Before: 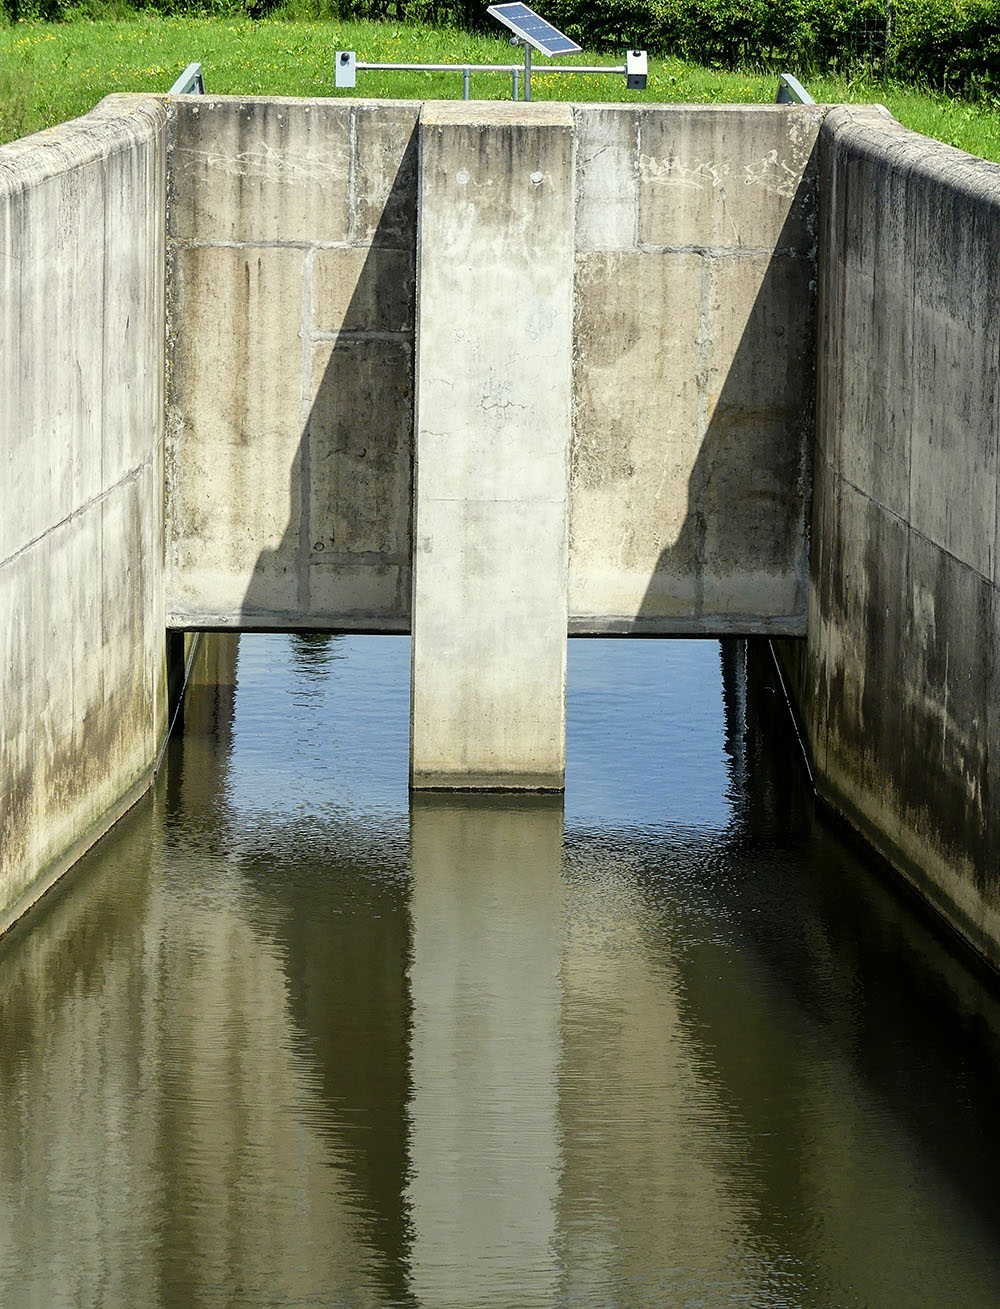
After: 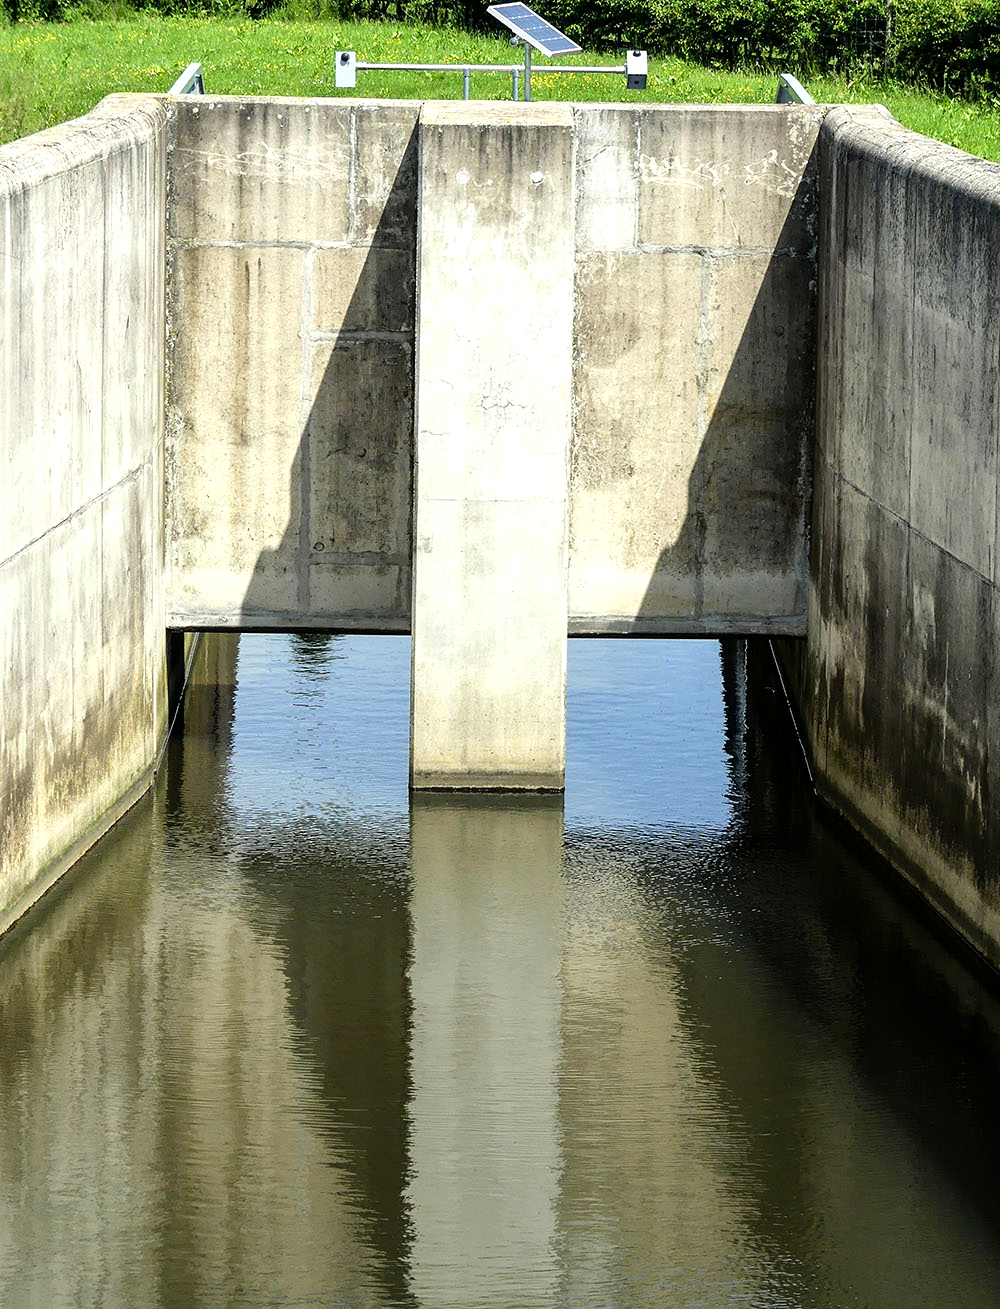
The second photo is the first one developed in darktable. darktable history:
tone equalizer: -8 EV -0.387 EV, -7 EV -0.356 EV, -6 EV -0.357 EV, -5 EV -0.184 EV, -3 EV 0.217 EV, -2 EV 0.348 EV, -1 EV 0.394 EV, +0 EV 0.407 EV
